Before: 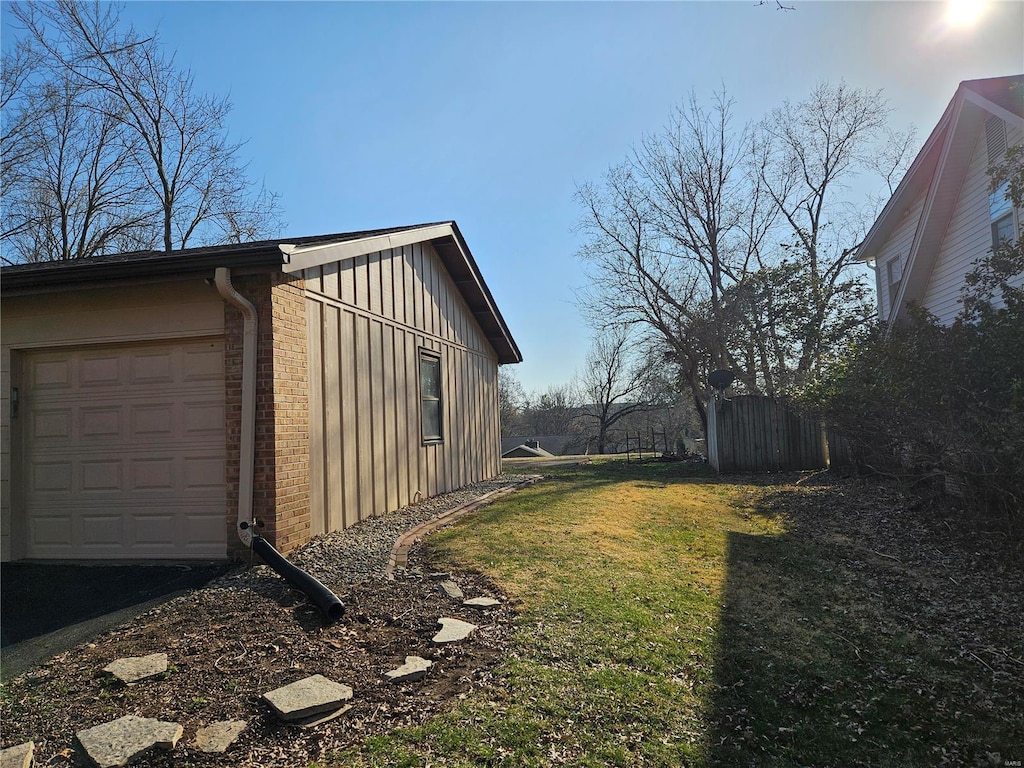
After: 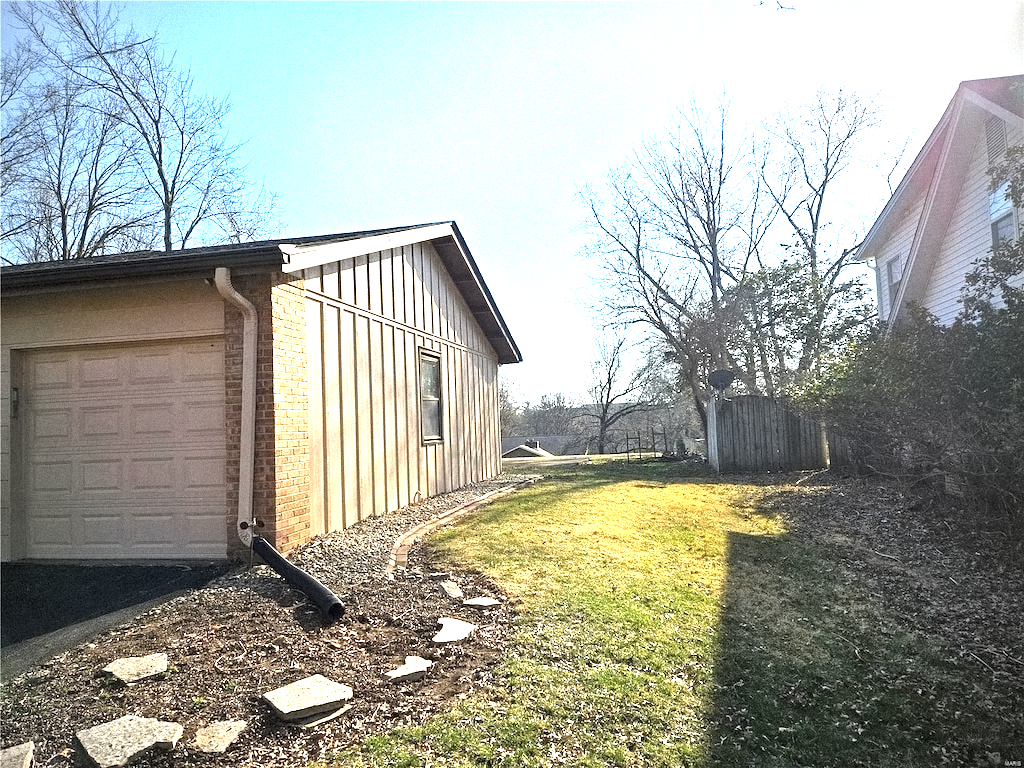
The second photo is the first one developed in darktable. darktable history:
exposure: black level correction 0.001, exposure 1.735 EV, compensate highlight preservation false
grain: mid-tones bias 0%
contrast equalizer: y [[0.5 ×6], [0.5 ×6], [0.5 ×6], [0 ×6], [0, 0.039, 0.251, 0.29, 0.293, 0.292]]
vignetting: on, module defaults
